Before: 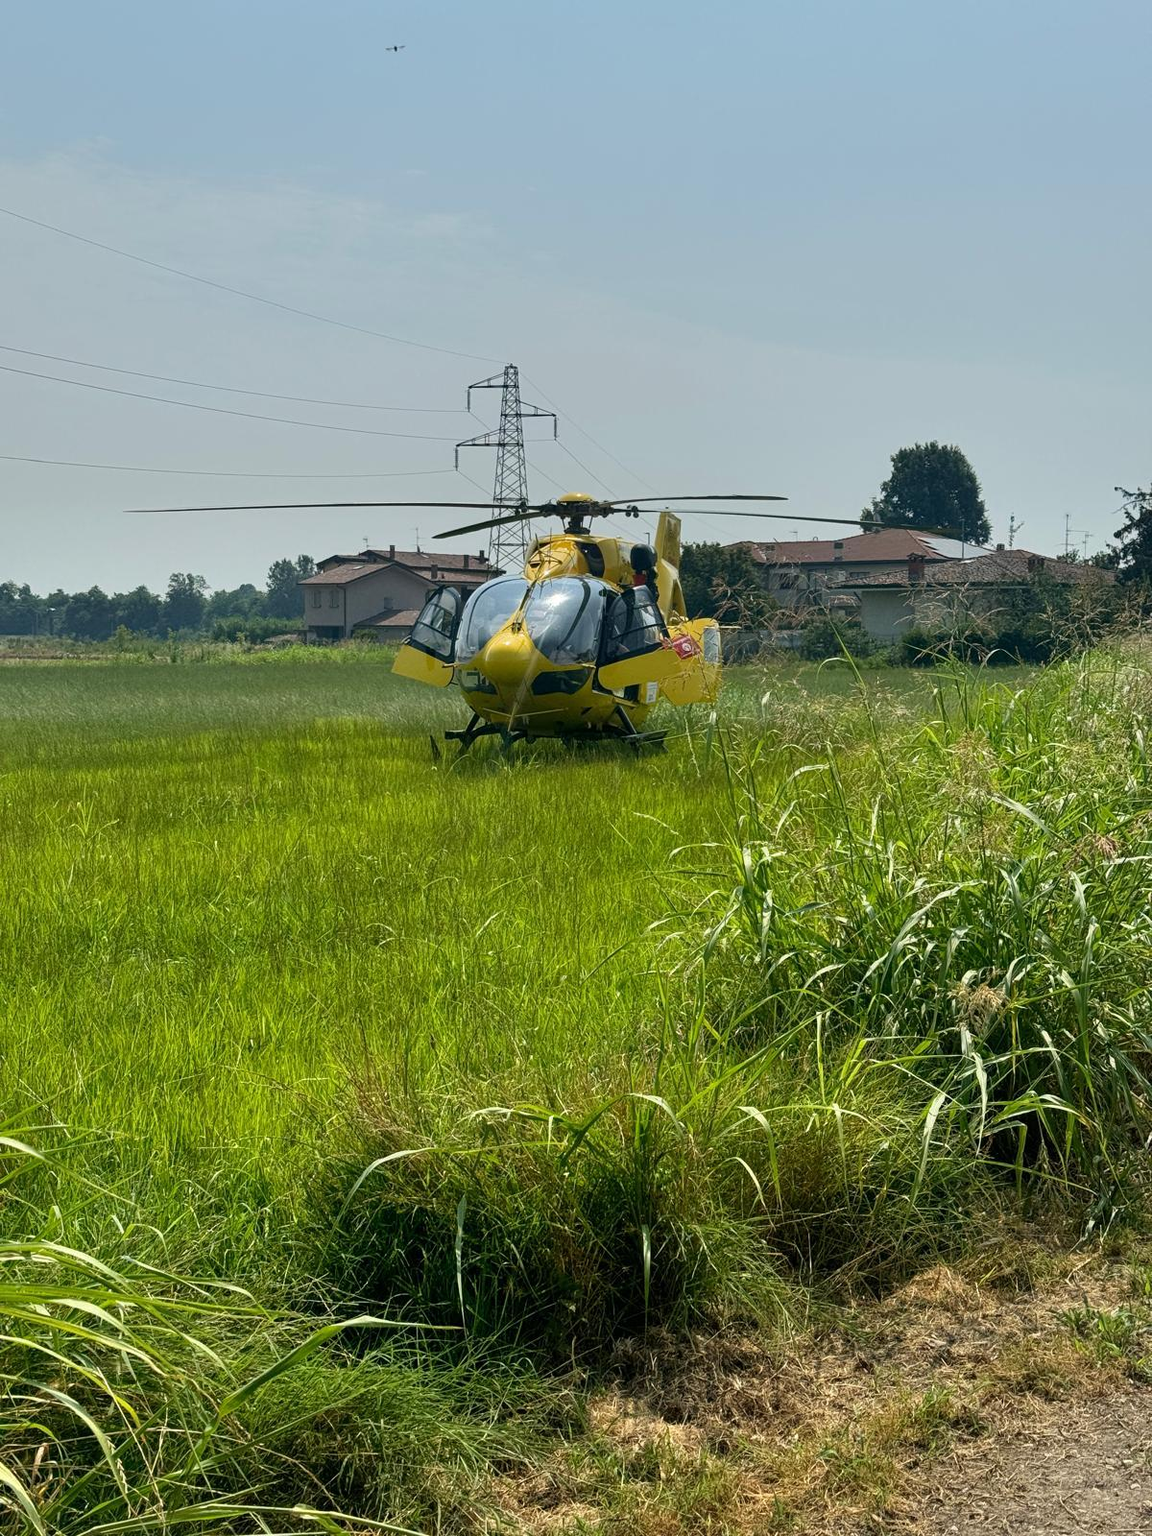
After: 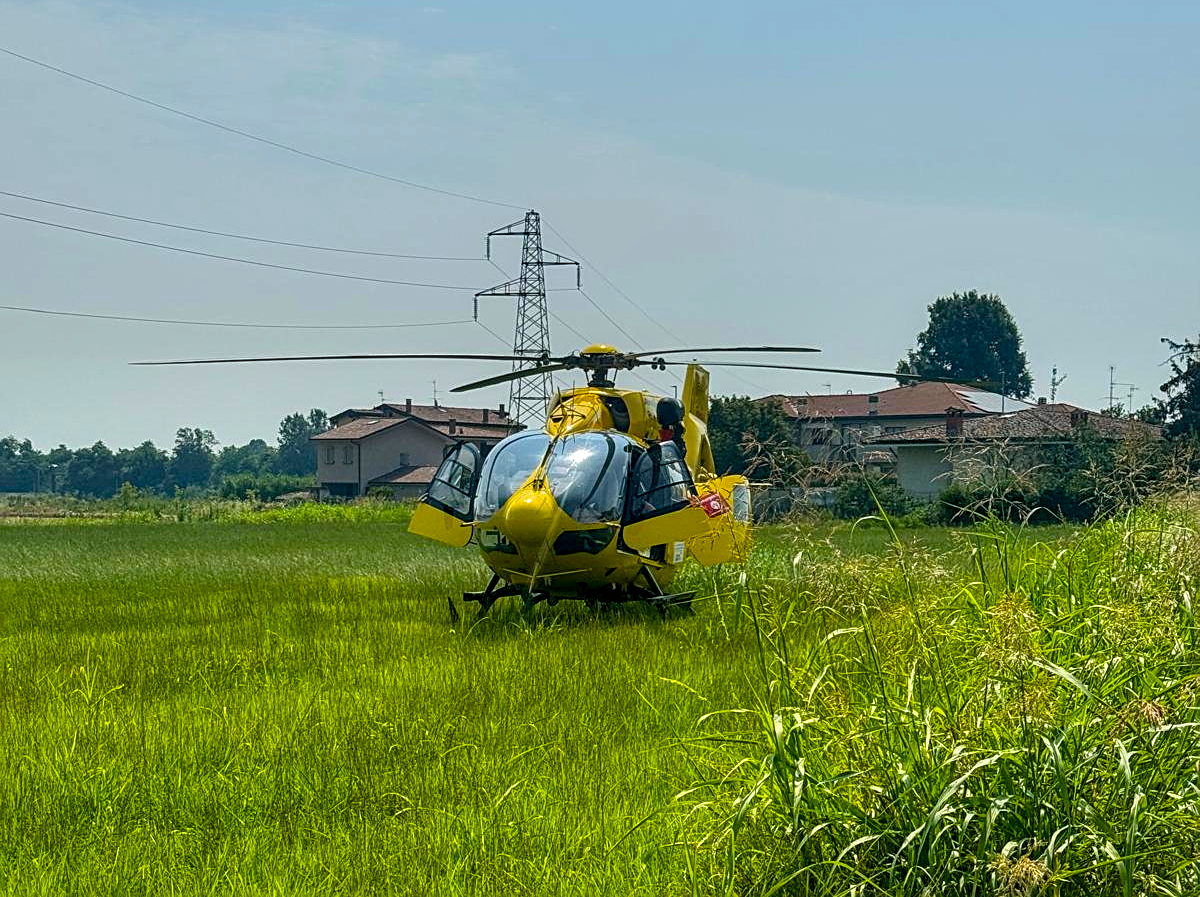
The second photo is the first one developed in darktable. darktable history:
crop and rotate: top 10.605%, bottom 33.274%
color balance rgb: linear chroma grading › global chroma 15%, perceptual saturation grading › global saturation 30%
local contrast: detail 130%
sharpen: on, module defaults
